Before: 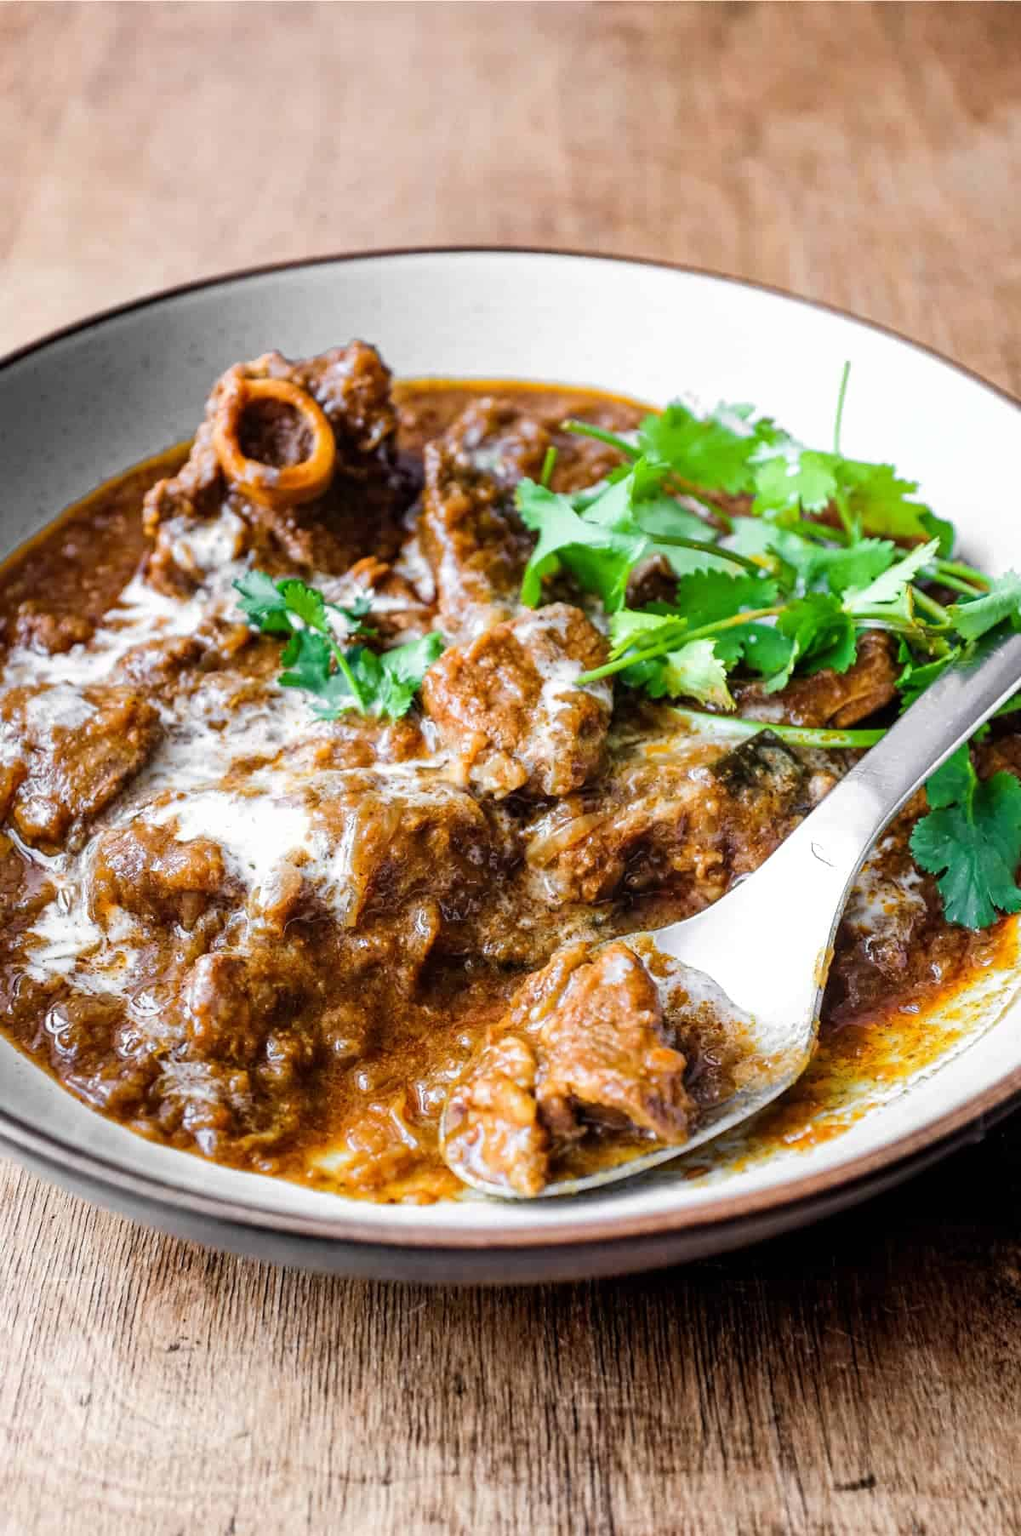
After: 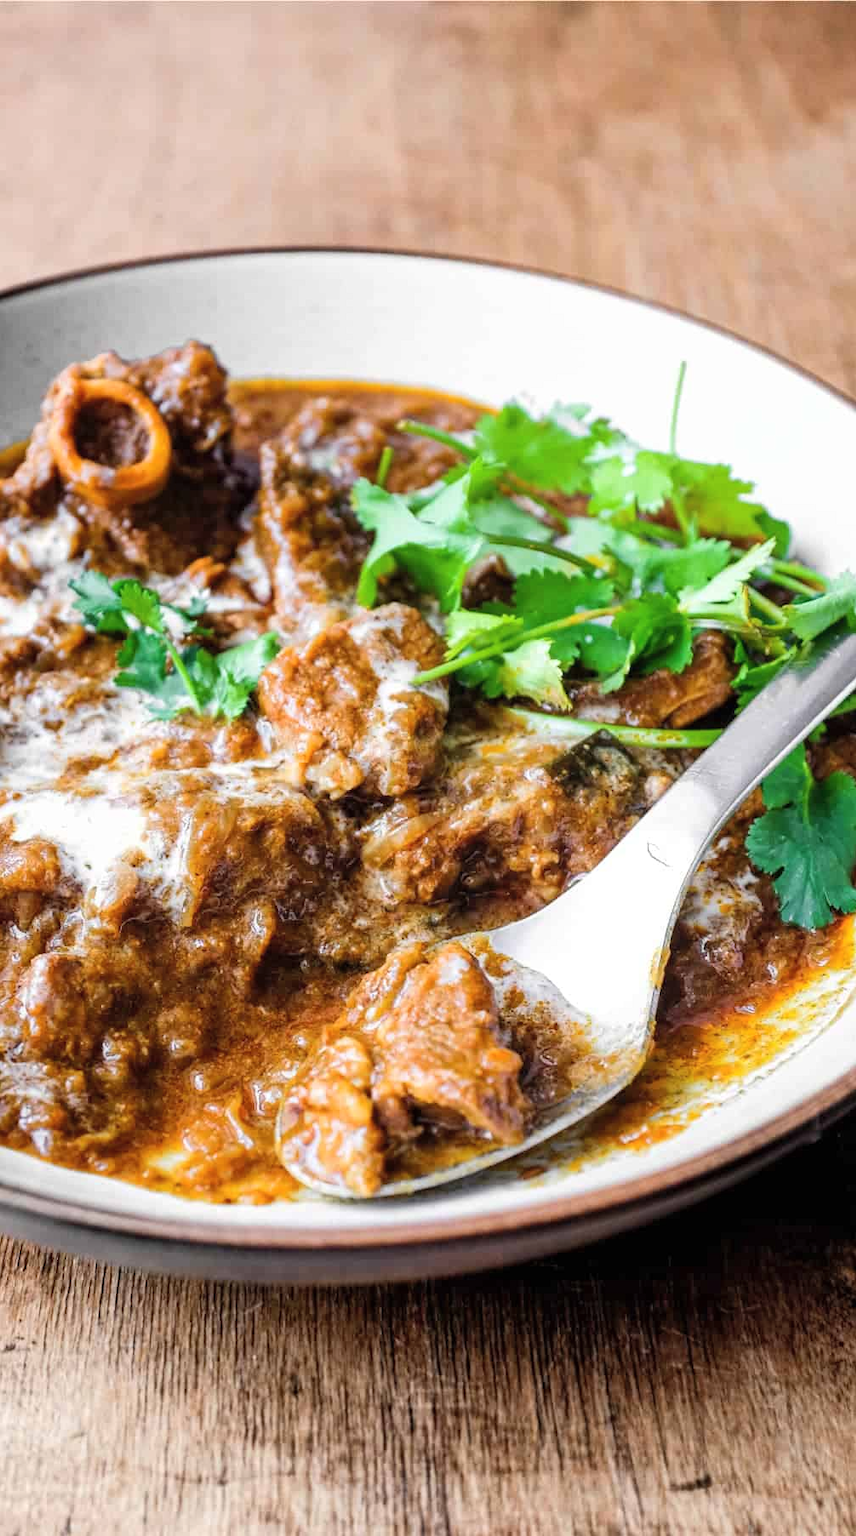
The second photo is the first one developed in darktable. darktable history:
contrast brightness saturation: contrast 0.05, brightness 0.06, saturation 0.01
crop: left 16.145%
